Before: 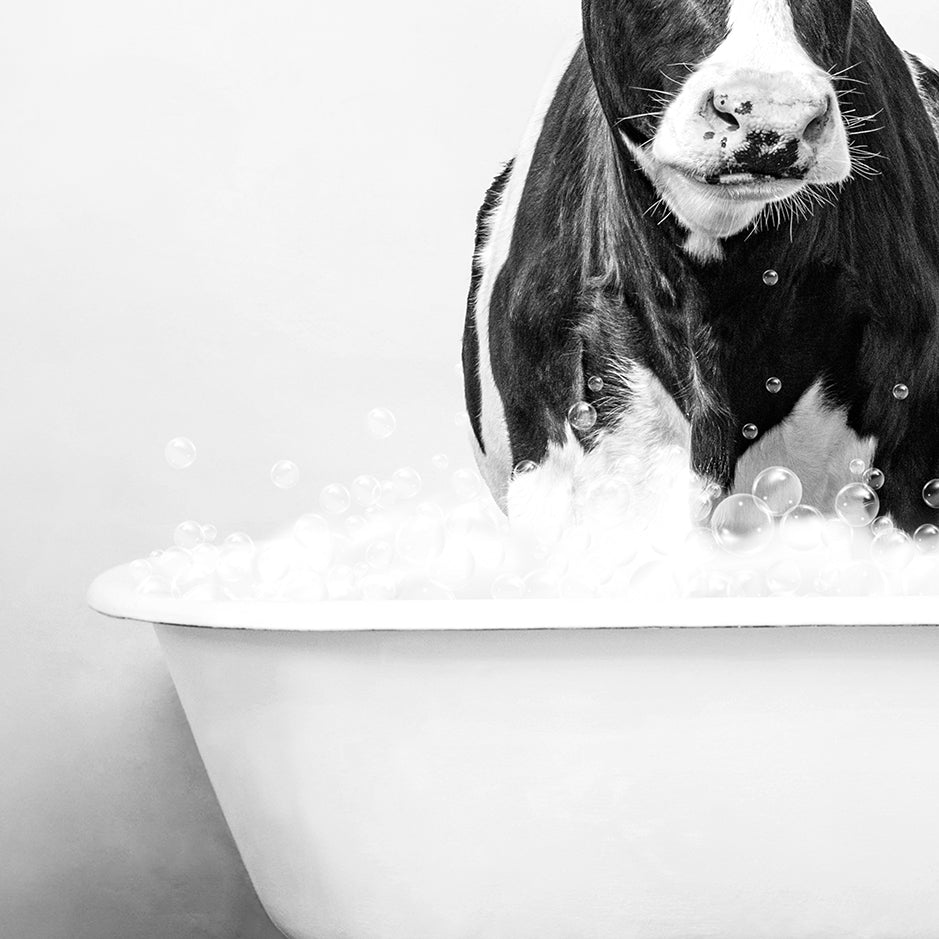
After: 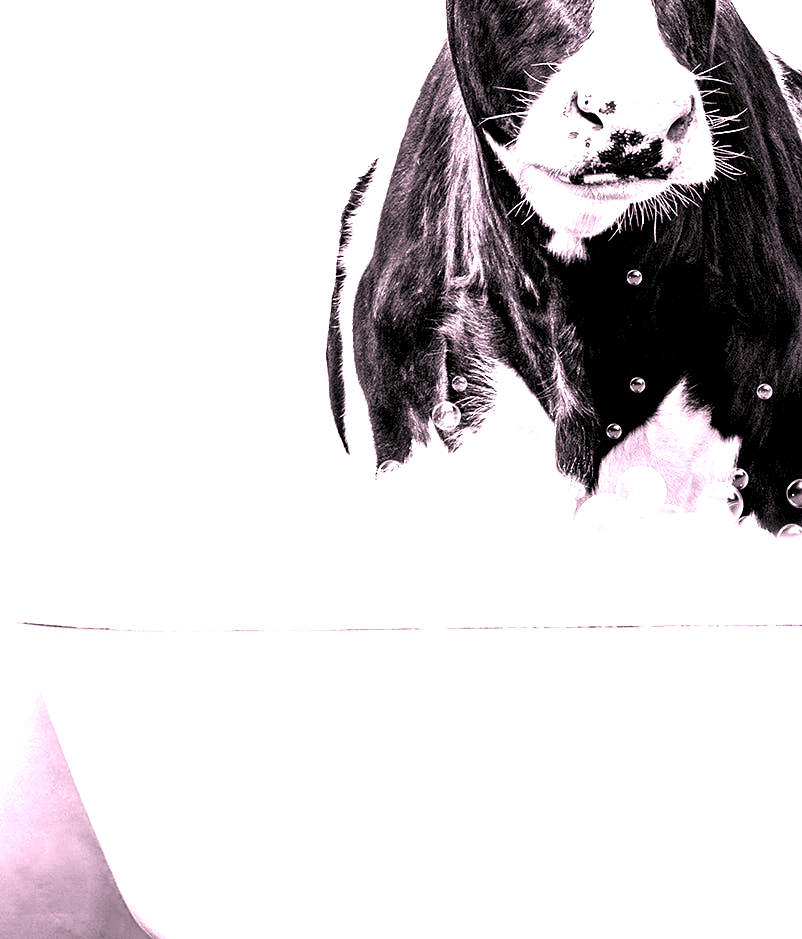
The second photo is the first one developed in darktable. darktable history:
crop and rotate: left 14.584%
exposure: black level correction 0, exposure 0.9 EV, compensate highlight preservation false
levels: levels [0.182, 0.542, 0.902]
white balance: red 1.188, blue 1.11
contrast brightness saturation: saturation 0.13
